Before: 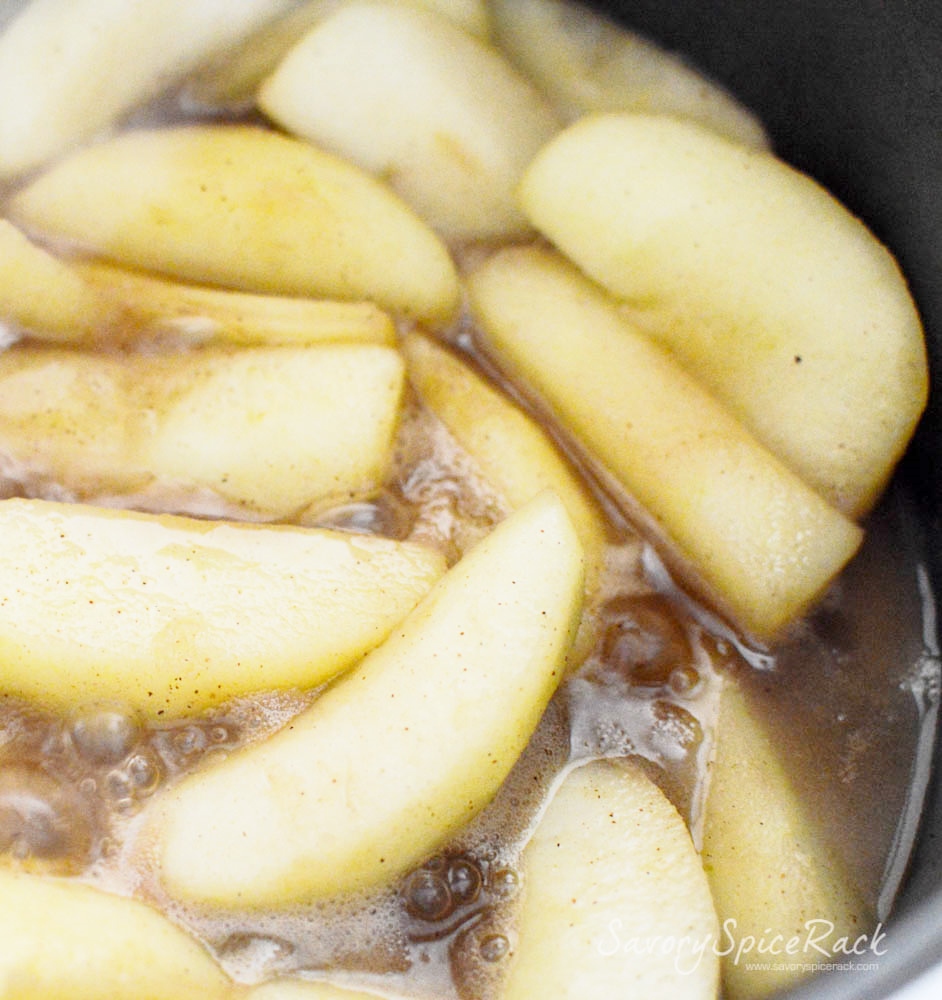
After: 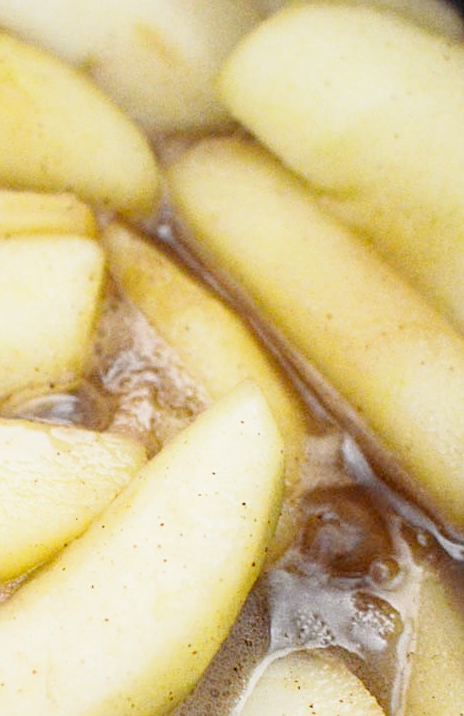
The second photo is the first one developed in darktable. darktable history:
crop: left 31.921%, top 10.926%, right 18.733%, bottom 17.383%
sharpen: radius 2.483, amount 0.327
